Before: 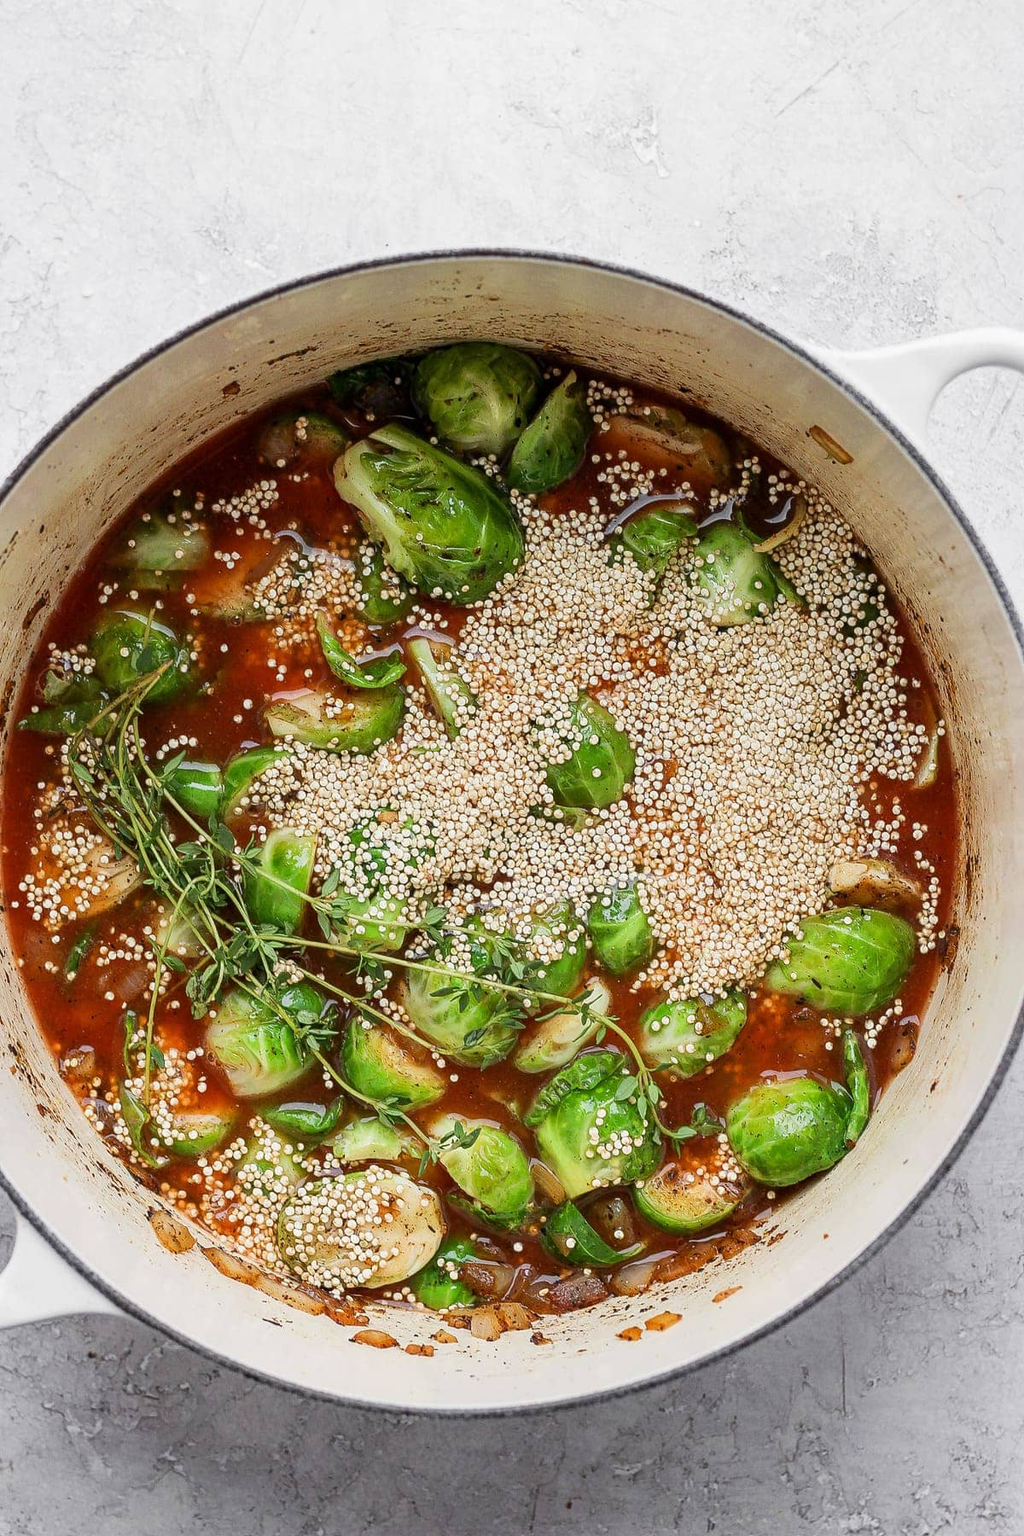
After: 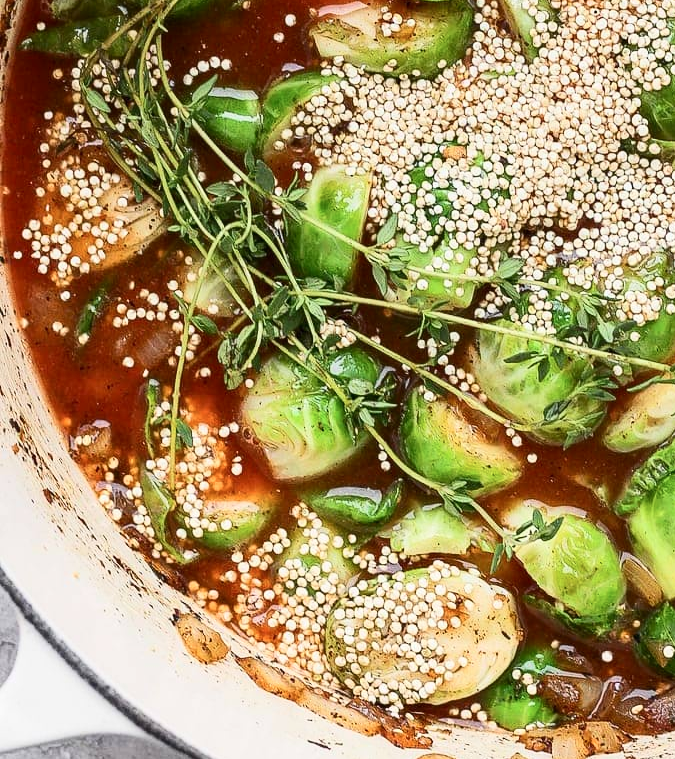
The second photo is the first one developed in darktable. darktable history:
contrast brightness saturation: contrast 0.243, brightness 0.092
crop: top 44.749%, right 43.731%, bottom 13.078%
